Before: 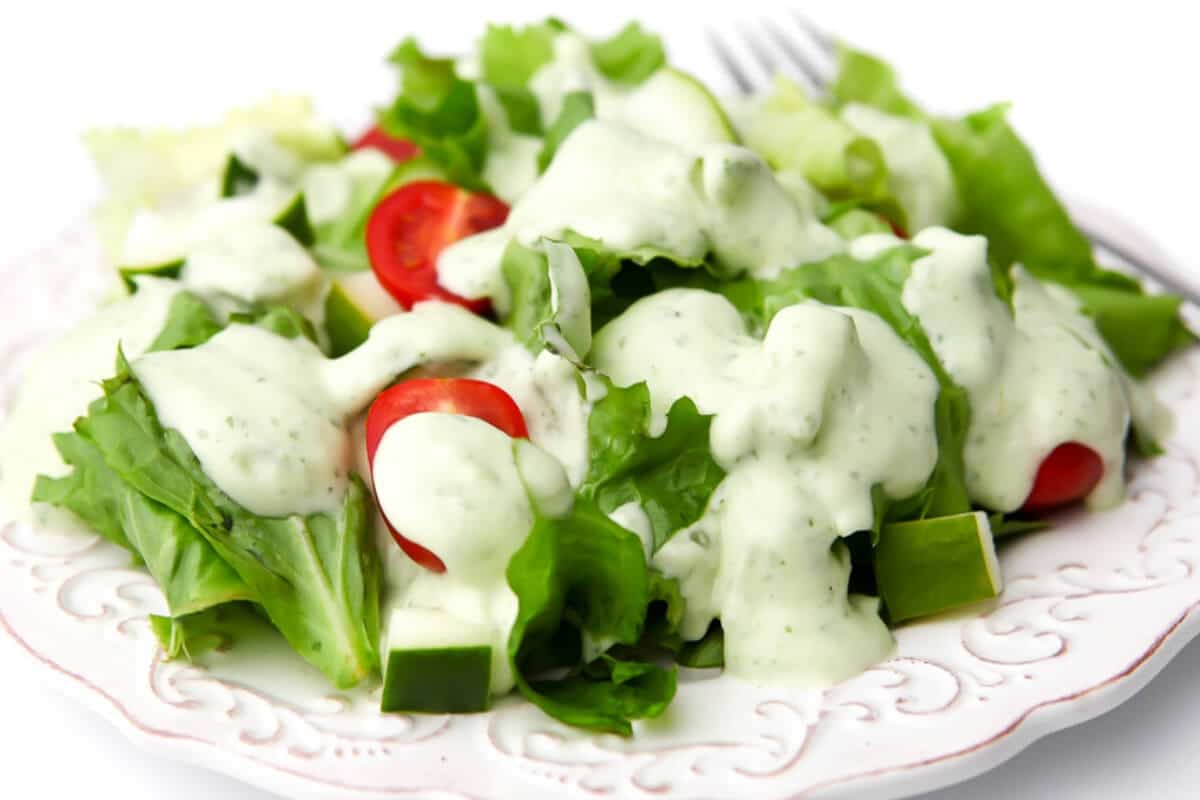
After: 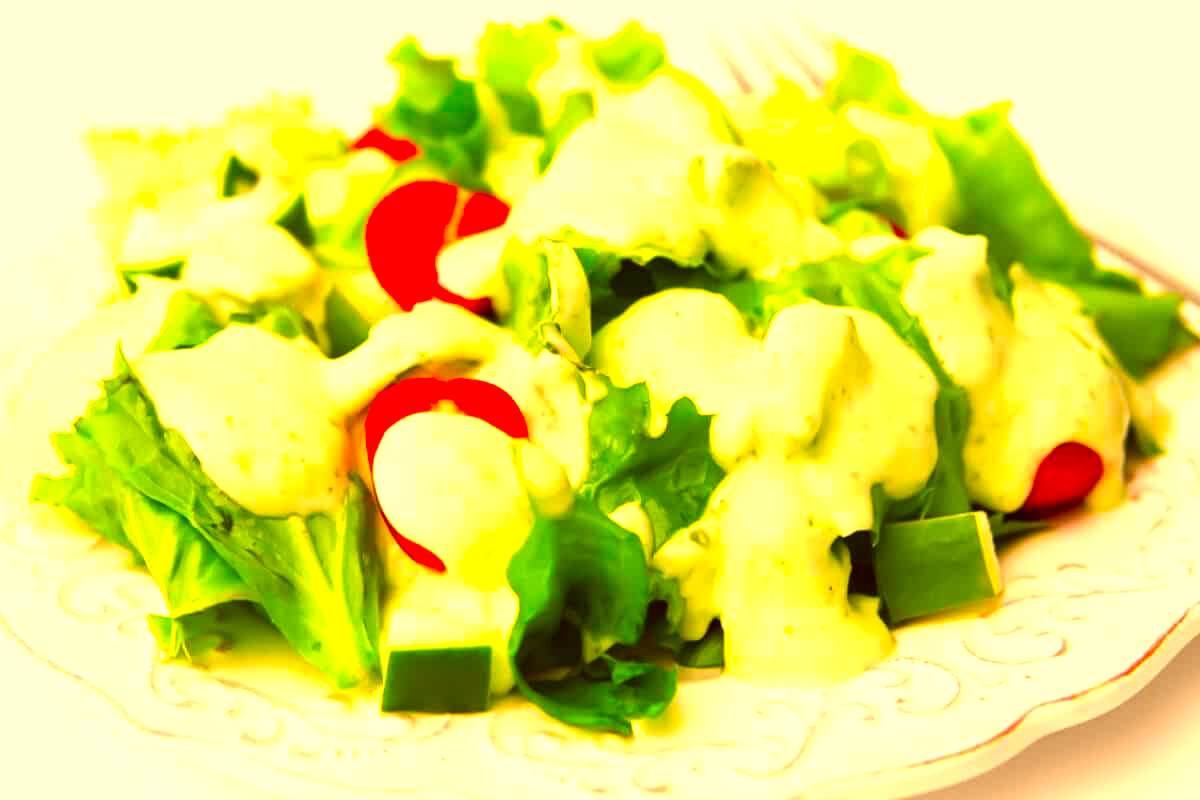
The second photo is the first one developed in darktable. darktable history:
color correction: highlights a* 10.73, highlights b* 30.15, shadows a* 2.79, shadows b* 18.13, saturation 1.75
exposure: black level correction -0.001, exposure 0.904 EV, compensate exposure bias true, compensate highlight preservation false
